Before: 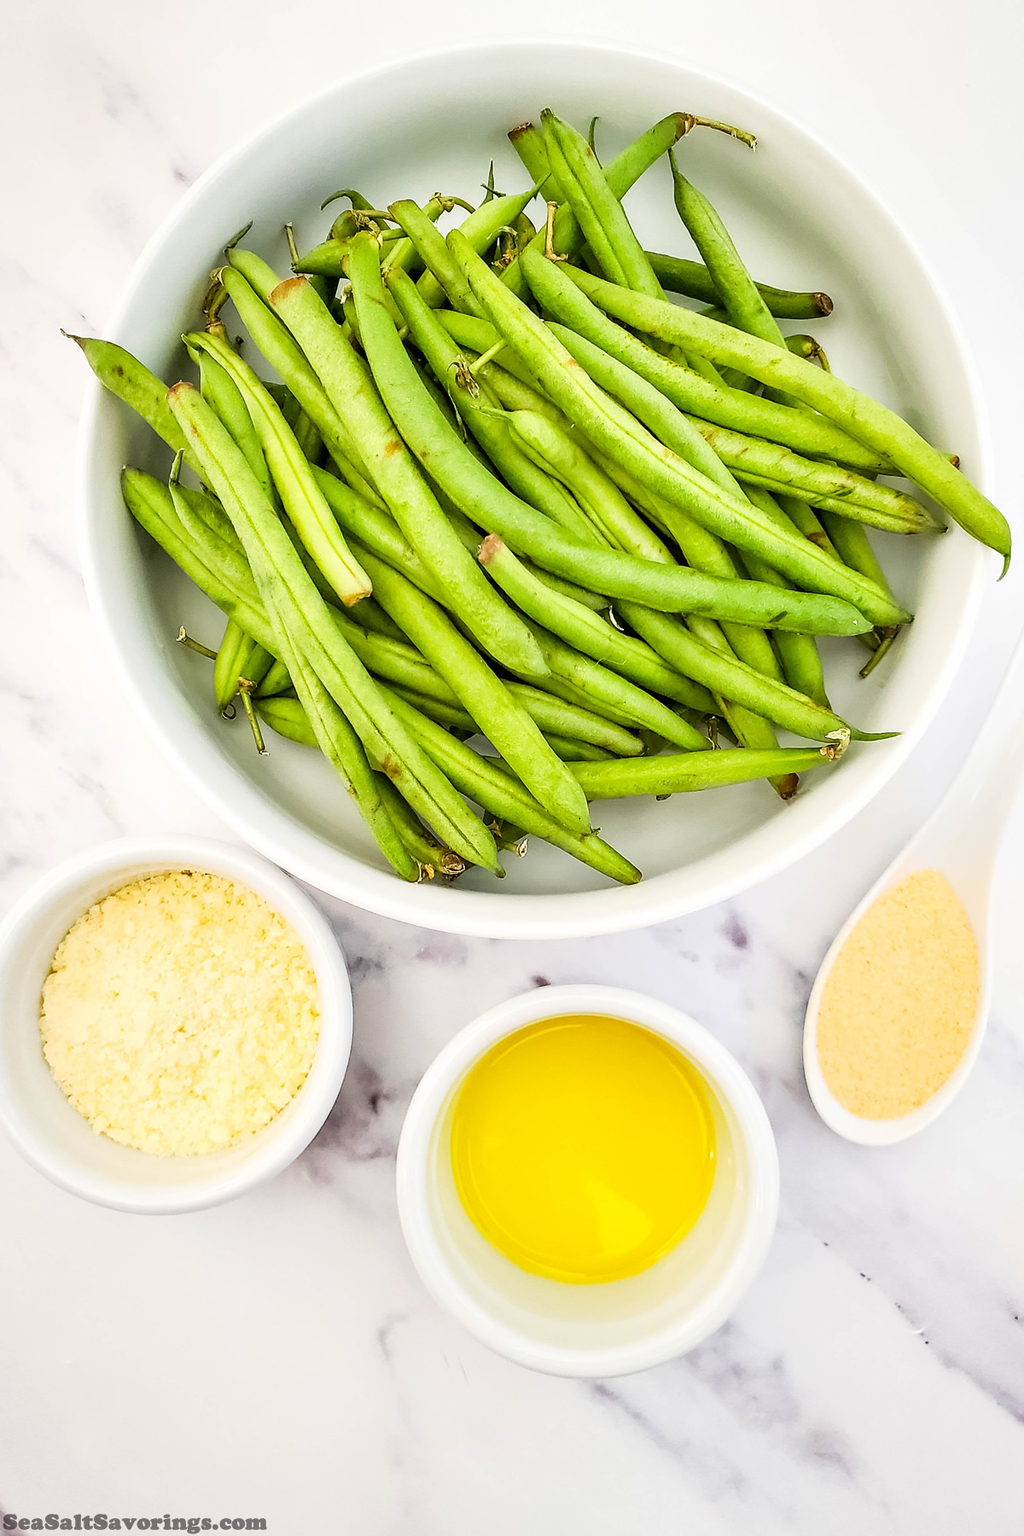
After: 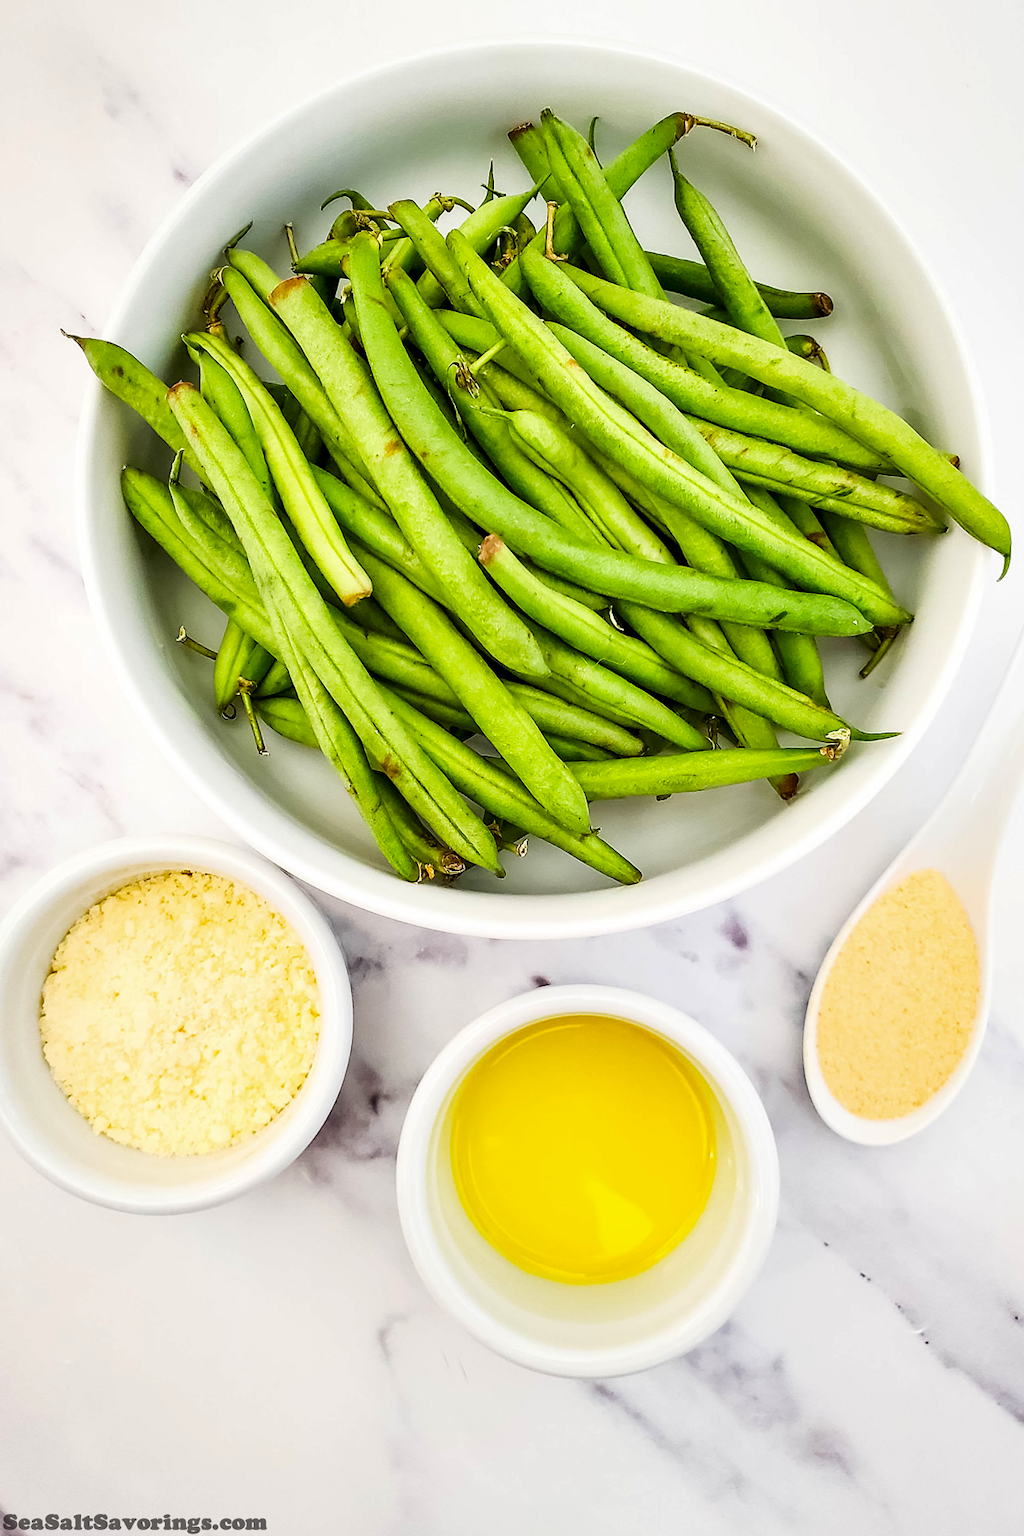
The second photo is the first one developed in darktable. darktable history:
contrast brightness saturation: contrast 0.07, brightness -0.145, saturation 0.115
